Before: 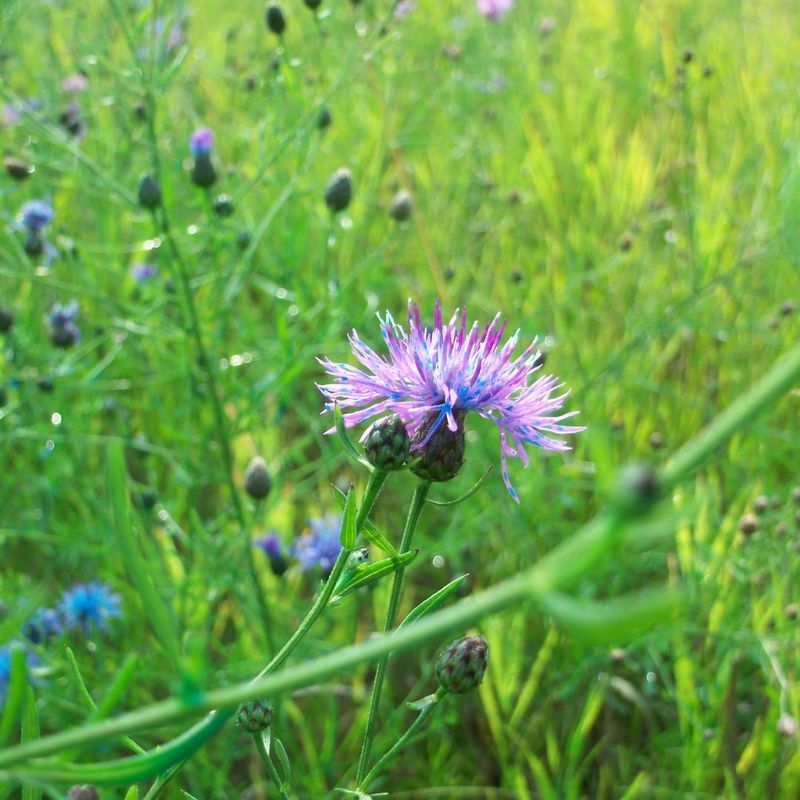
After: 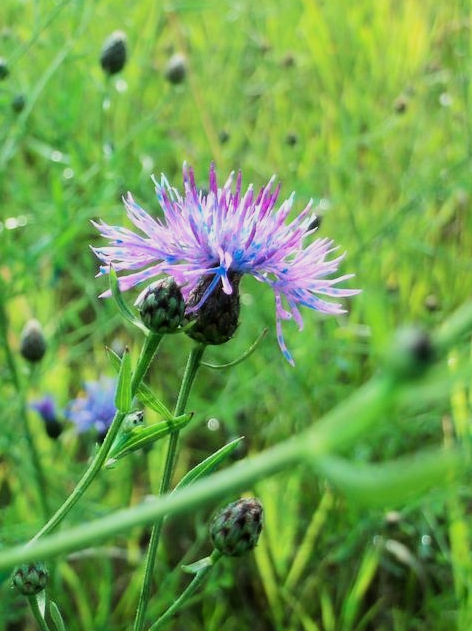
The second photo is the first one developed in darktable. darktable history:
crop and rotate: left 28.174%, top 17.173%, right 12.797%, bottom 3.909%
filmic rgb: black relative exposure -8.02 EV, white relative exposure 4.05 EV, threshold 2.95 EV, hardness 4.13, contrast 1.367, enable highlight reconstruction true
